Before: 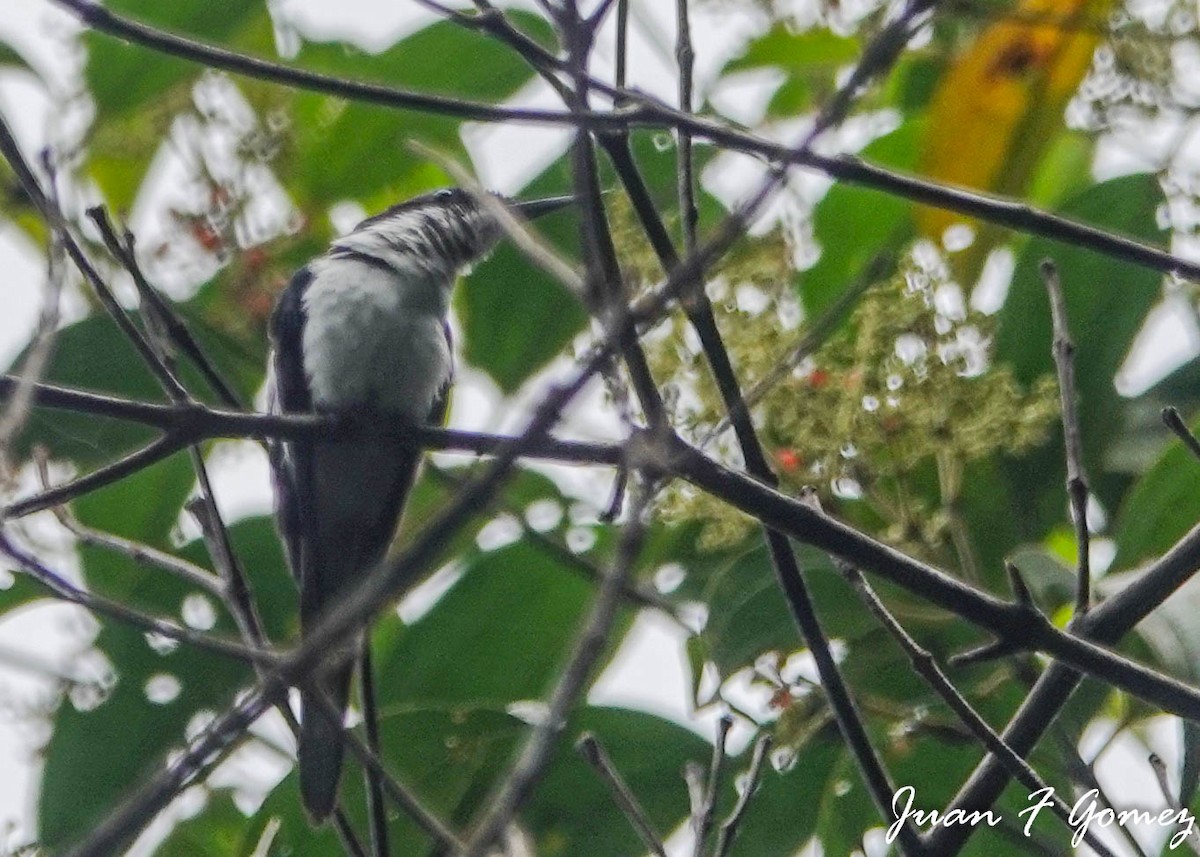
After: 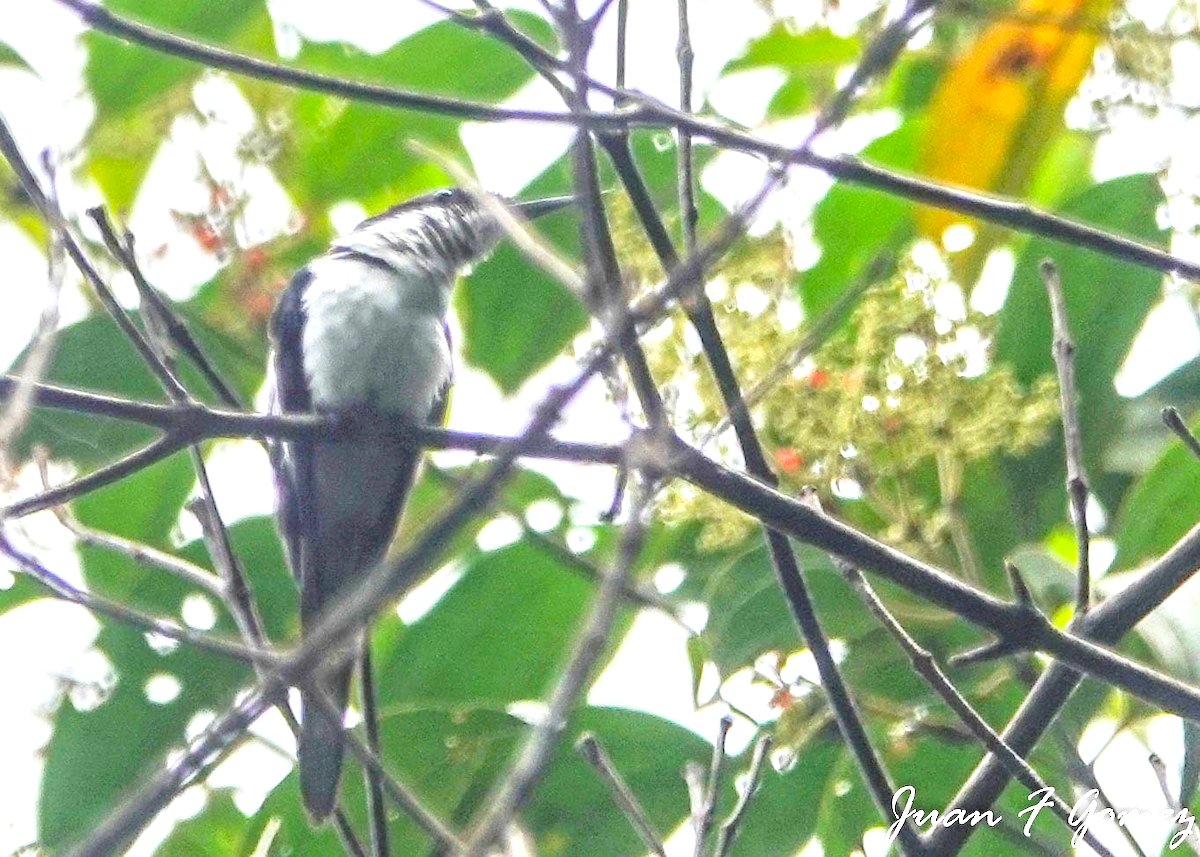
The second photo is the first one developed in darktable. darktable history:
levels: levels [0.036, 0.364, 0.827]
exposure: black level correction -0.002, exposure 0.54 EV, compensate highlight preservation false
